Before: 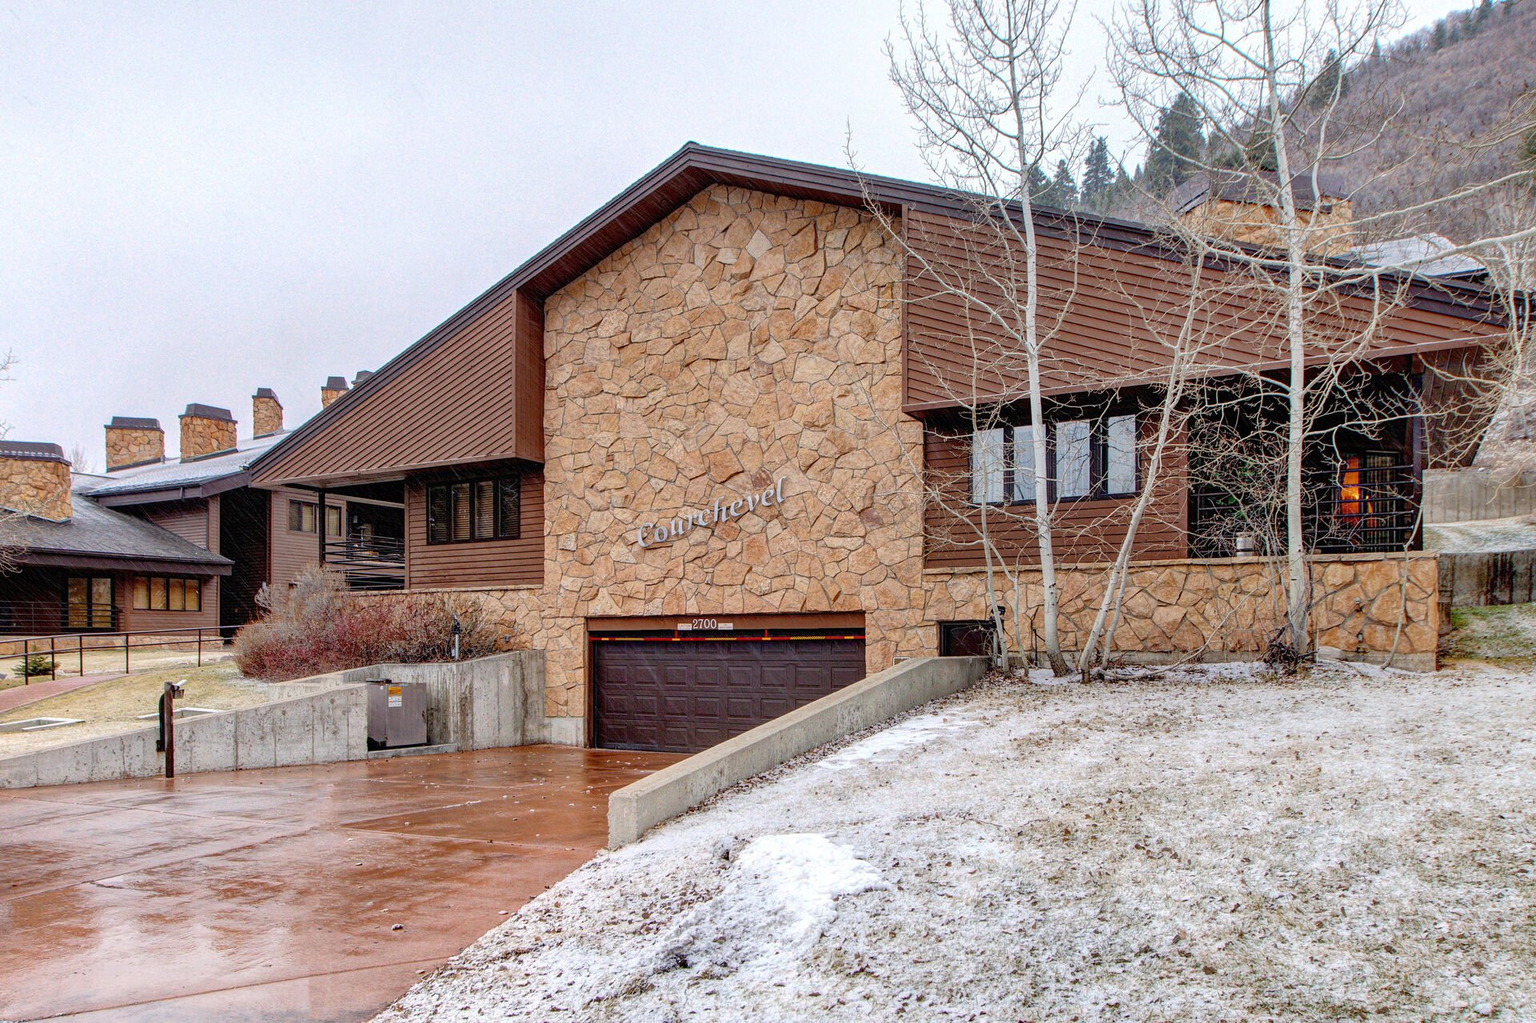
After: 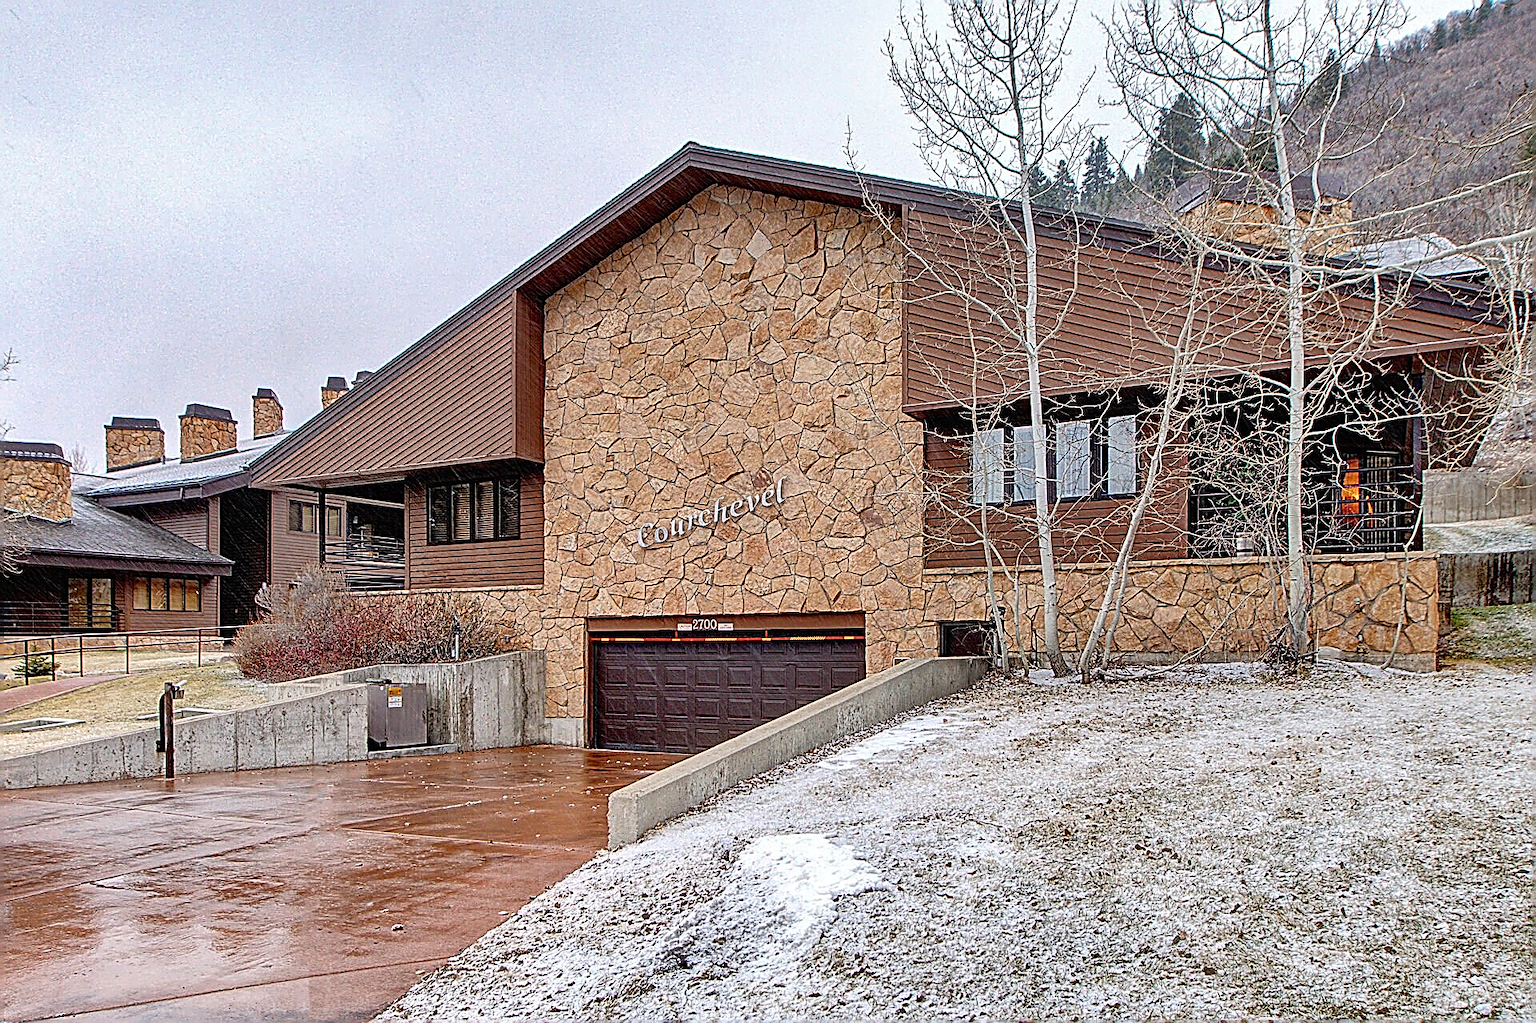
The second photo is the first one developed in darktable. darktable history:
sharpen: amount 1.861
shadows and highlights: low approximation 0.01, soften with gaussian
